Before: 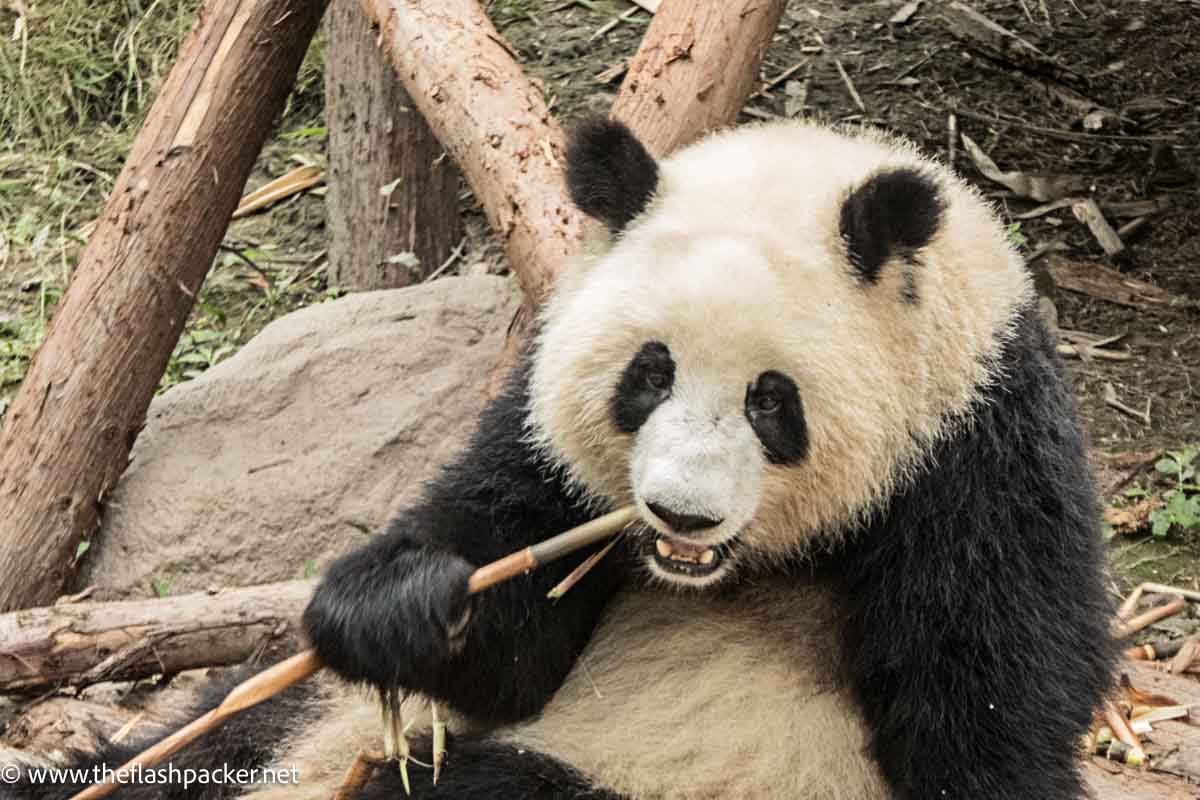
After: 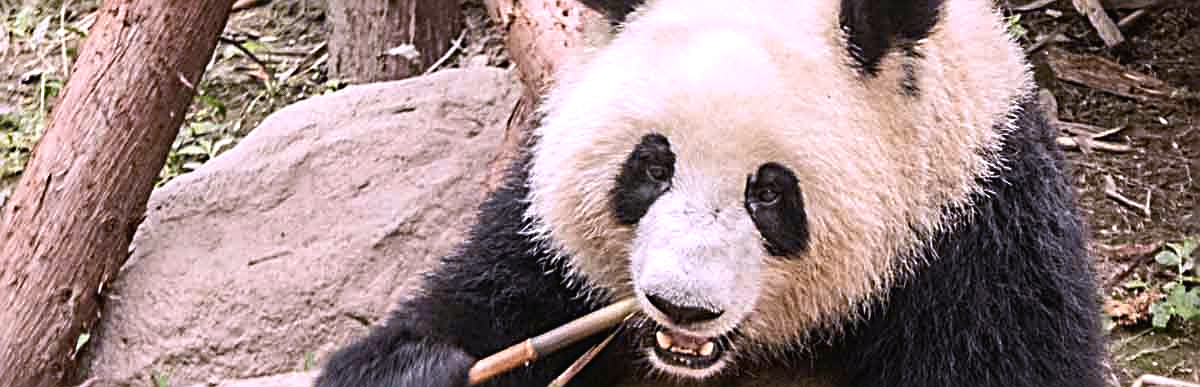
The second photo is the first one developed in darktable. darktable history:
white balance: red 1.042, blue 1.17
sharpen: radius 2.817, amount 0.715
color balance rgb: shadows lift › chroma 1%, shadows lift › hue 28.8°, power › hue 60°, highlights gain › chroma 1%, highlights gain › hue 60°, global offset › luminance 0.25%, perceptual saturation grading › highlights -20%, perceptual saturation grading › shadows 20%, perceptual brilliance grading › highlights 5%, perceptual brilliance grading › shadows -10%, global vibrance 19.67%
contrast brightness saturation: saturation 0.13
shadows and highlights: shadows -24.28, highlights 49.77, soften with gaussian
crop and rotate: top 26.056%, bottom 25.543%
